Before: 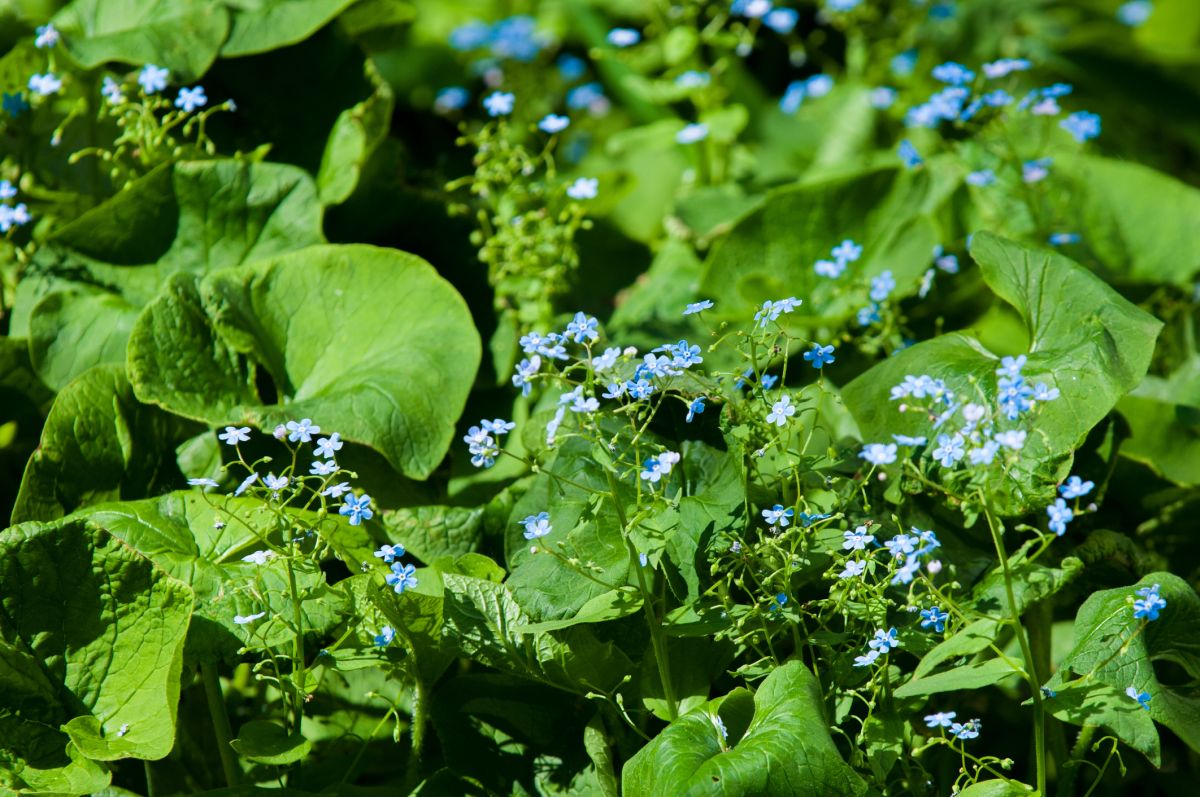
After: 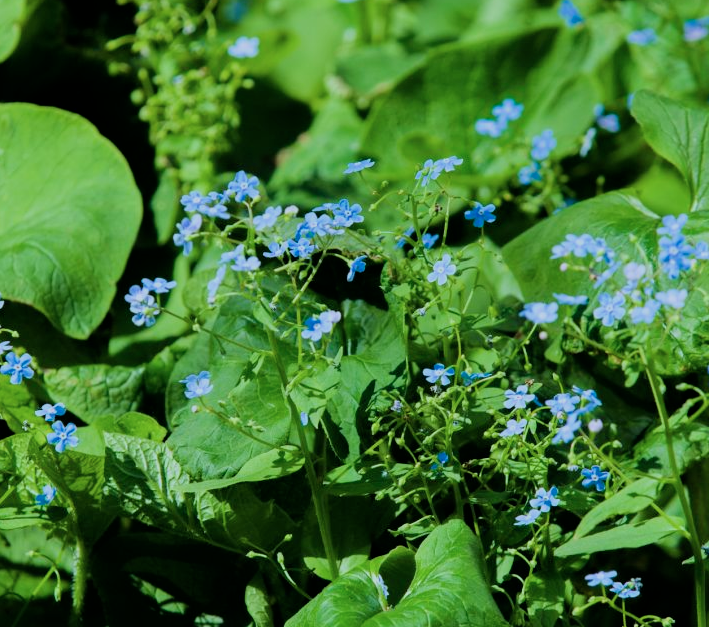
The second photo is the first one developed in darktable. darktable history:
color calibration: x 0.367, y 0.379, temperature 4395.86 K
filmic rgb: black relative exposure -7.65 EV, white relative exposure 4.56 EV, hardness 3.61, color science v6 (2022)
crop and rotate: left 28.256%, top 17.734%, right 12.656%, bottom 3.573%
